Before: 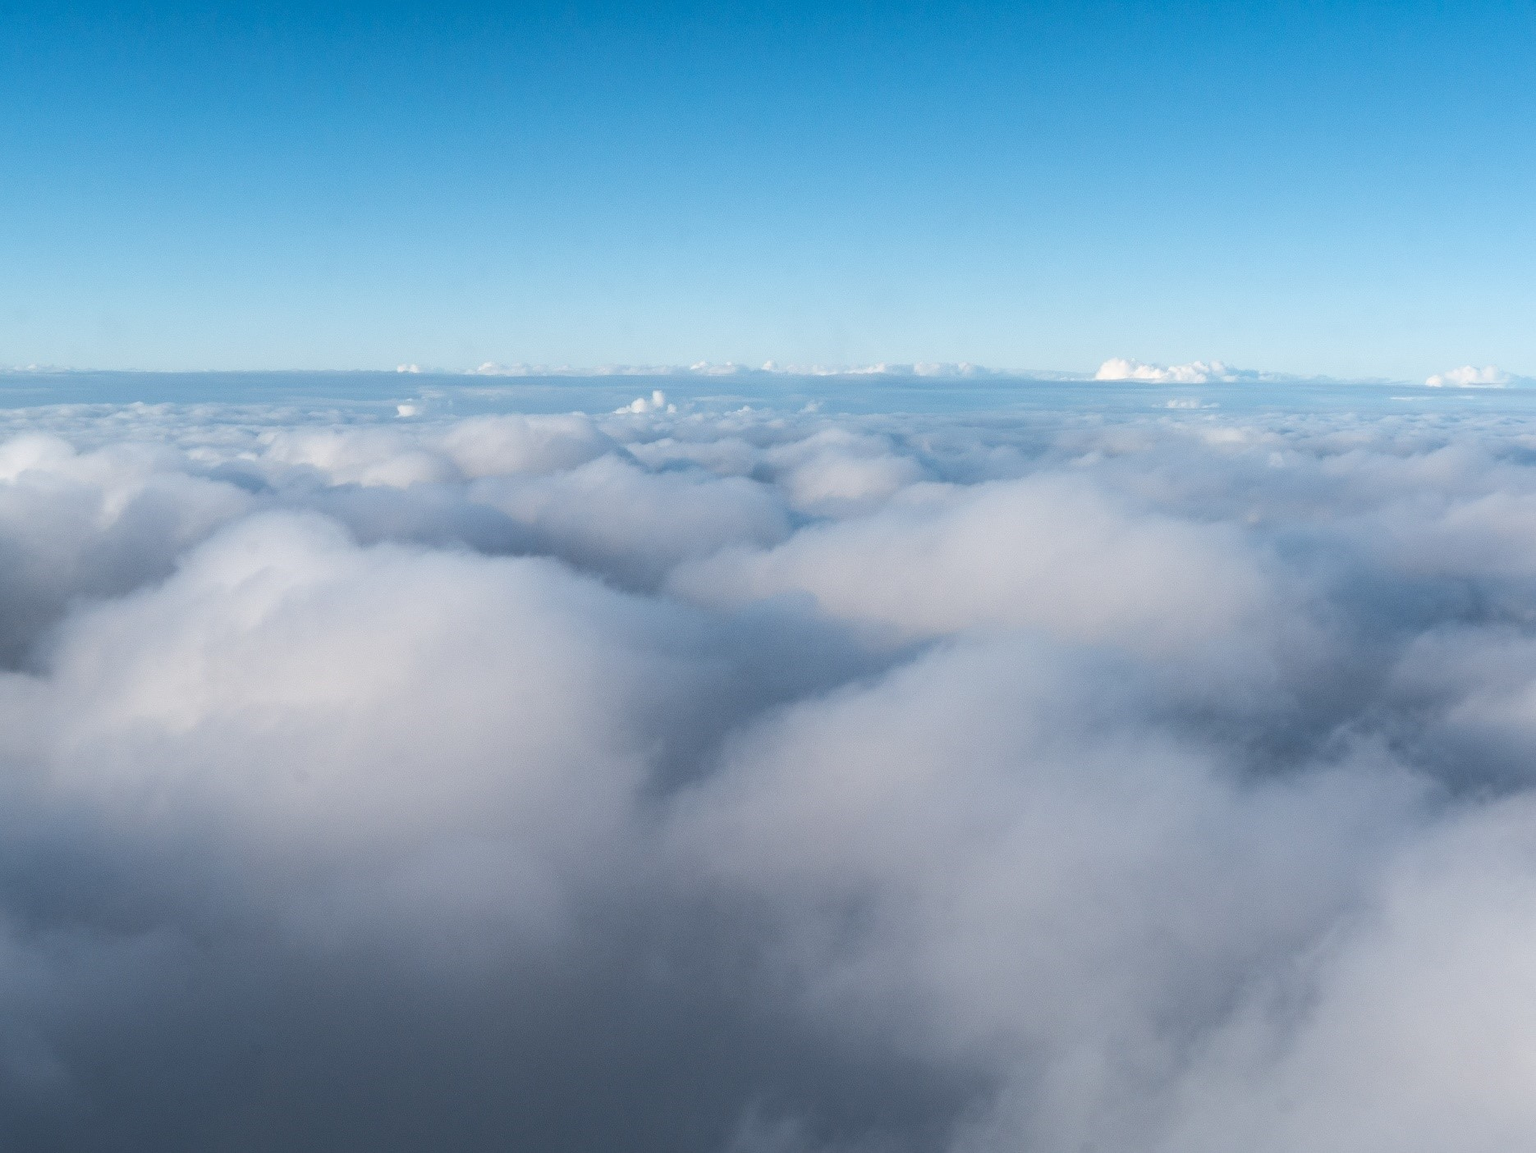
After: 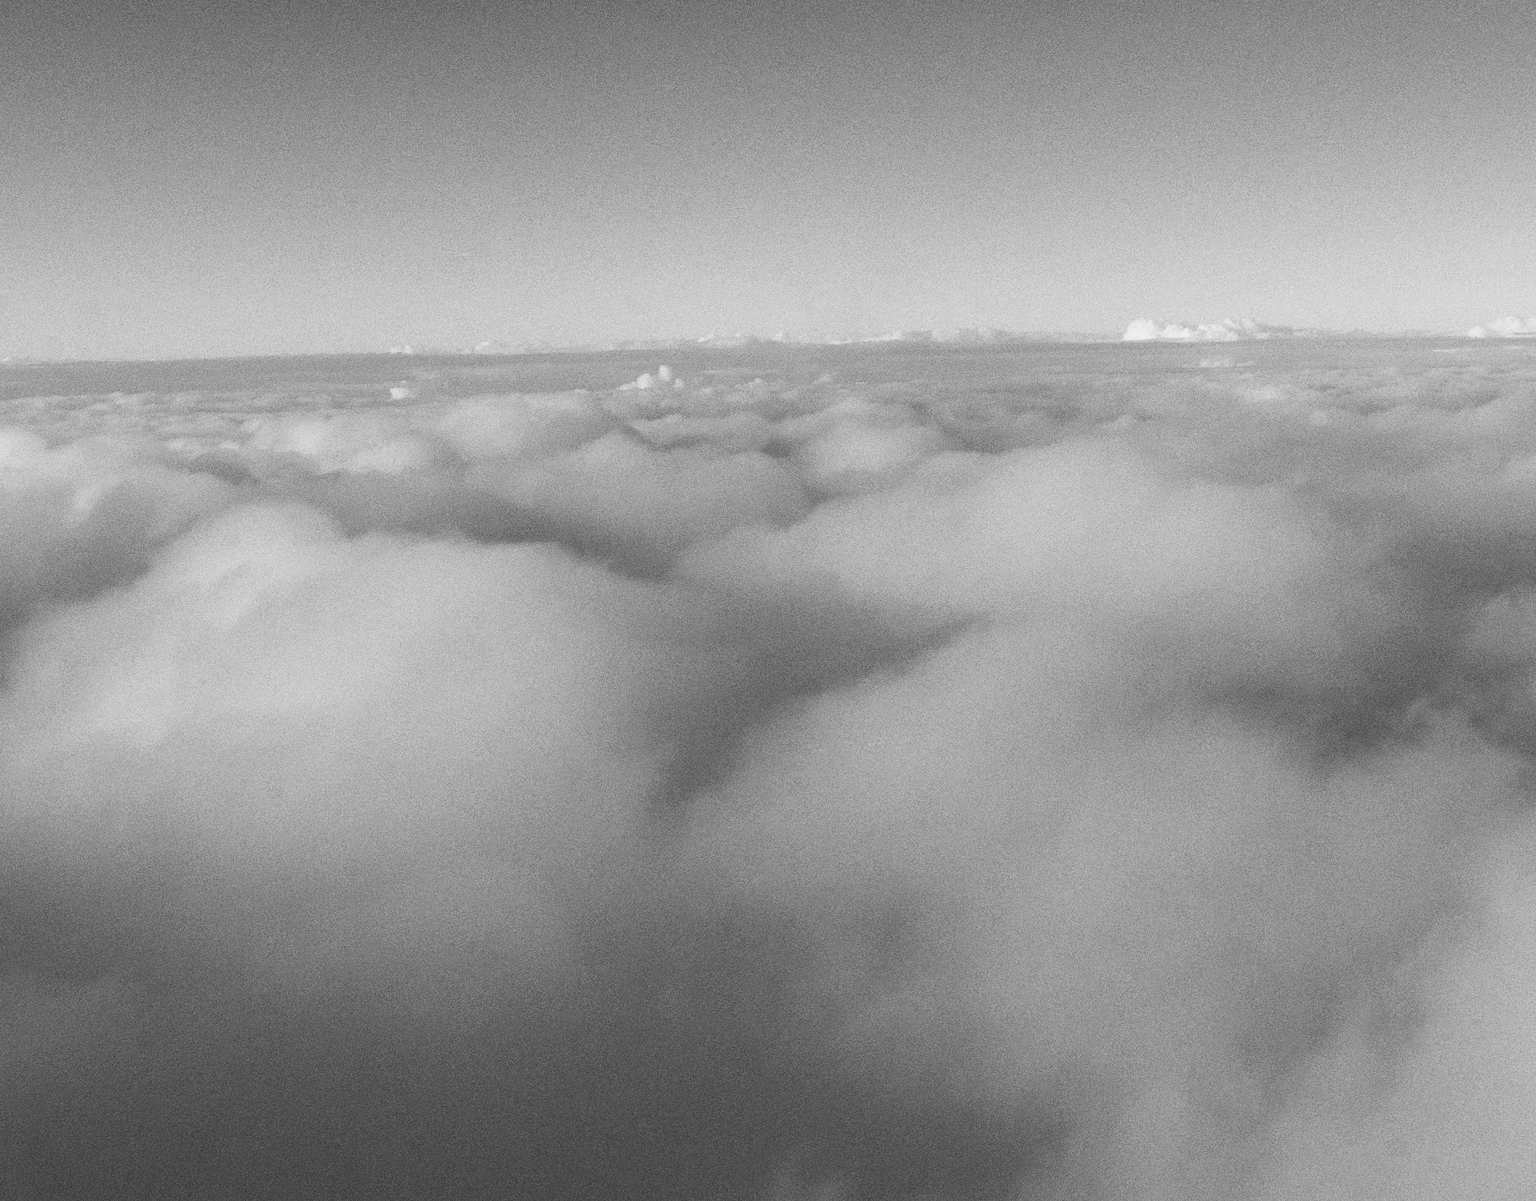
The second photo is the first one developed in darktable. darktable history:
rotate and perspective: rotation -1.68°, lens shift (vertical) -0.146, crop left 0.049, crop right 0.912, crop top 0.032, crop bottom 0.96
monochrome: a -35.87, b 49.73, size 1.7
grain: coarseness 0.09 ISO, strength 40%
